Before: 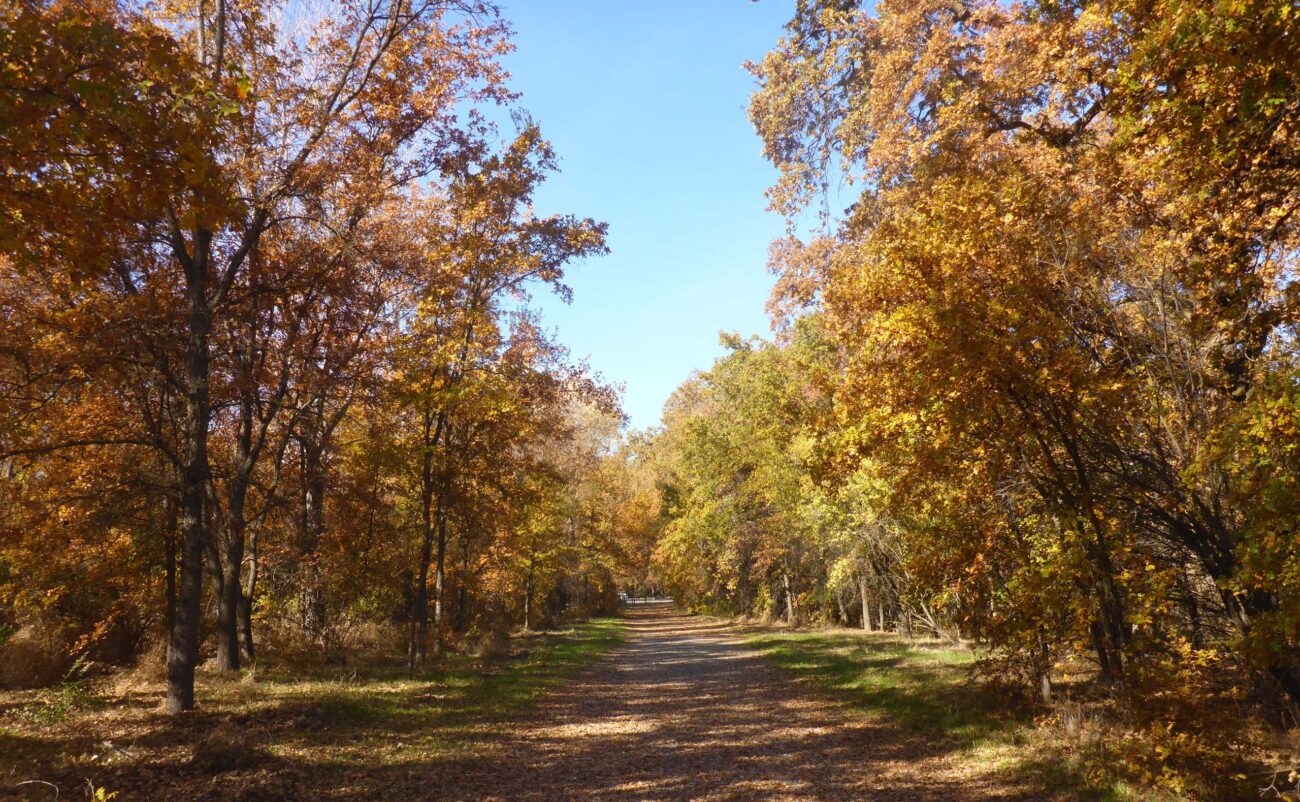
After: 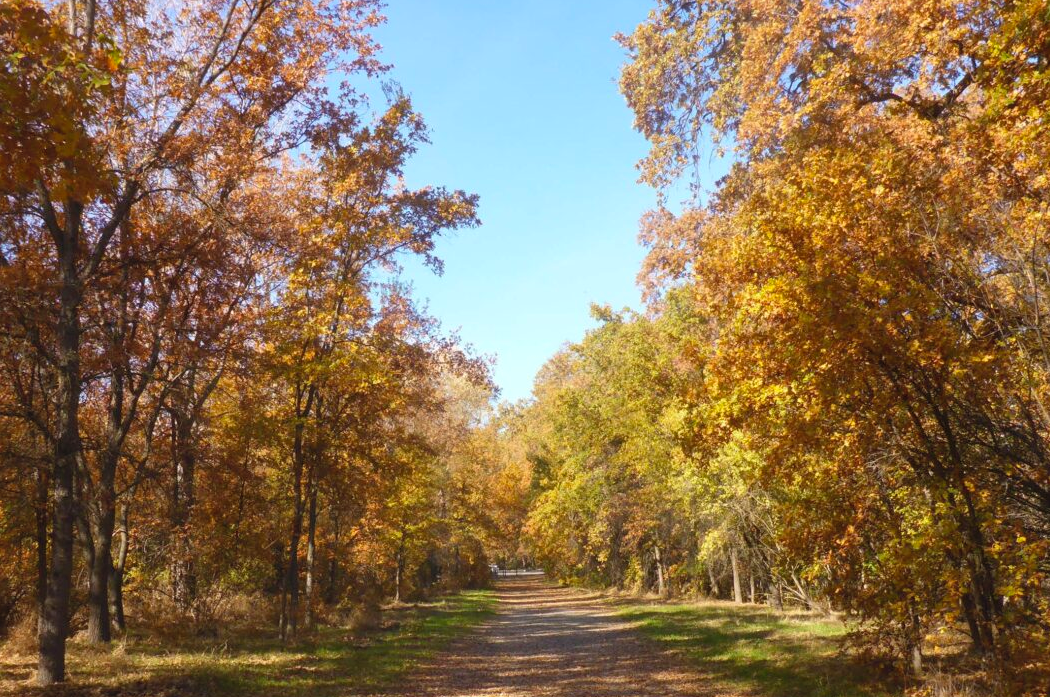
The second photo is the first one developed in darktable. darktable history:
contrast brightness saturation: contrast 0.028, brightness 0.055, saturation 0.133
crop: left 9.974%, top 3.533%, right 9.214%, bottom 9.486%
shadows and highlights: shadows 25.52, highlights -23.95
